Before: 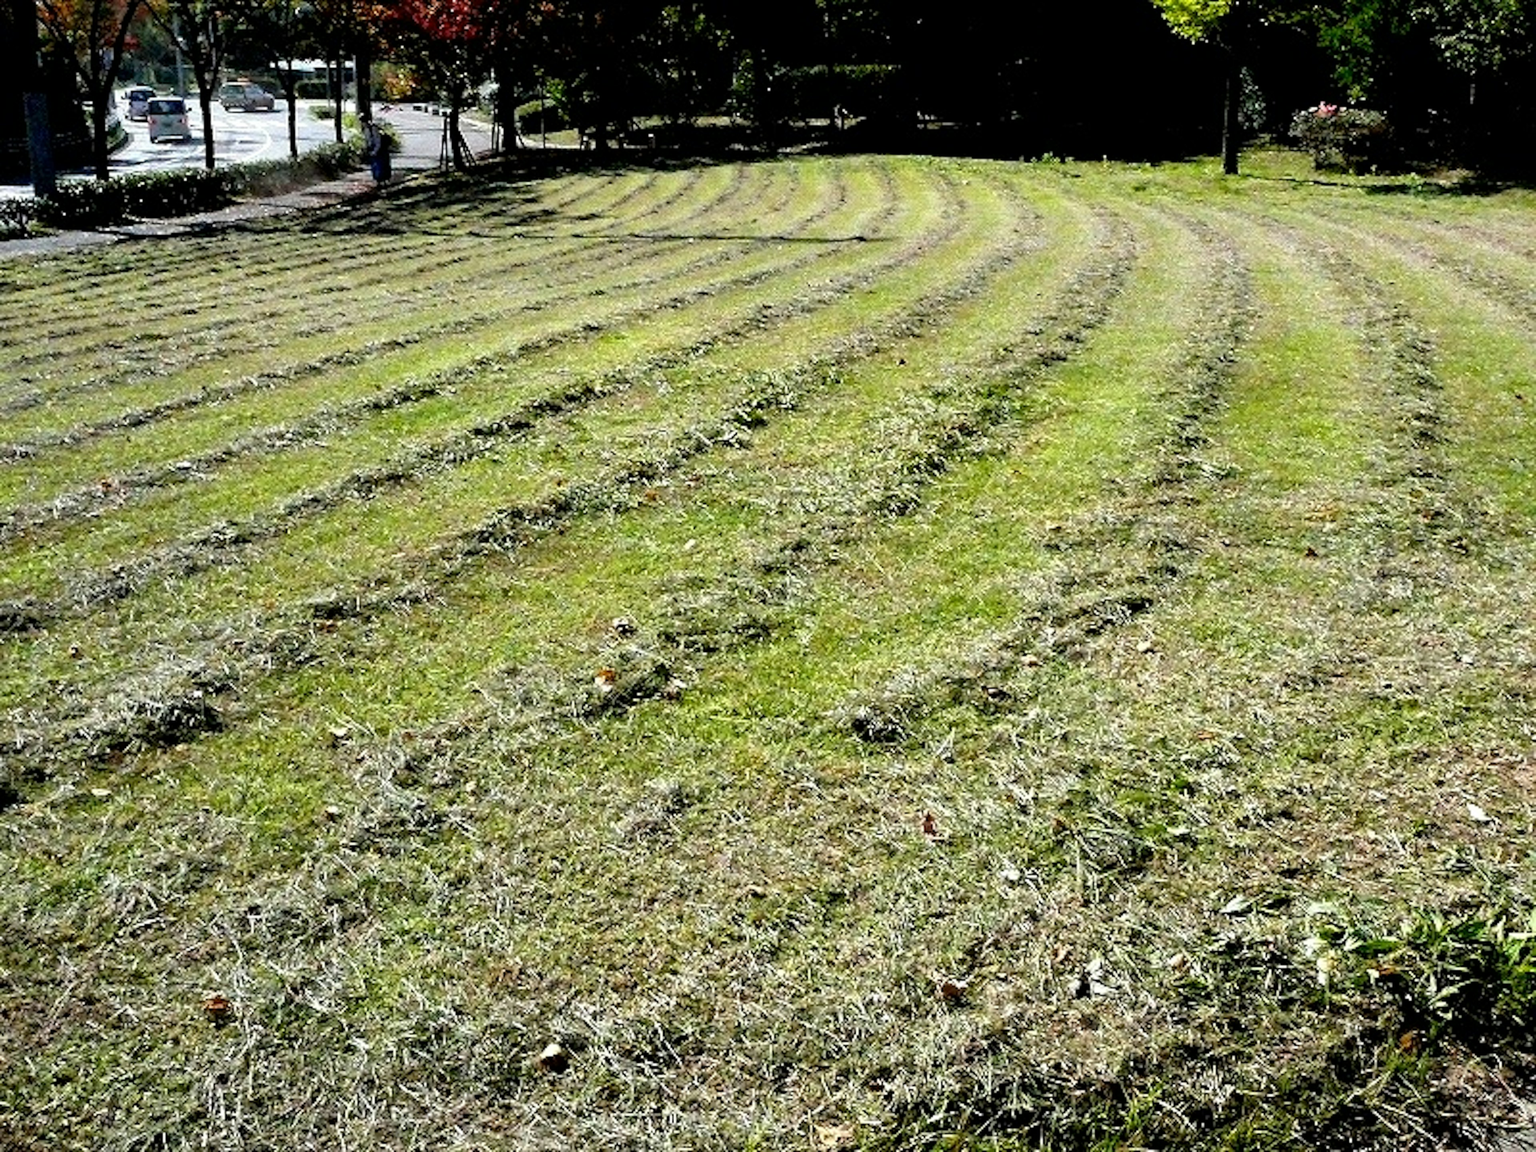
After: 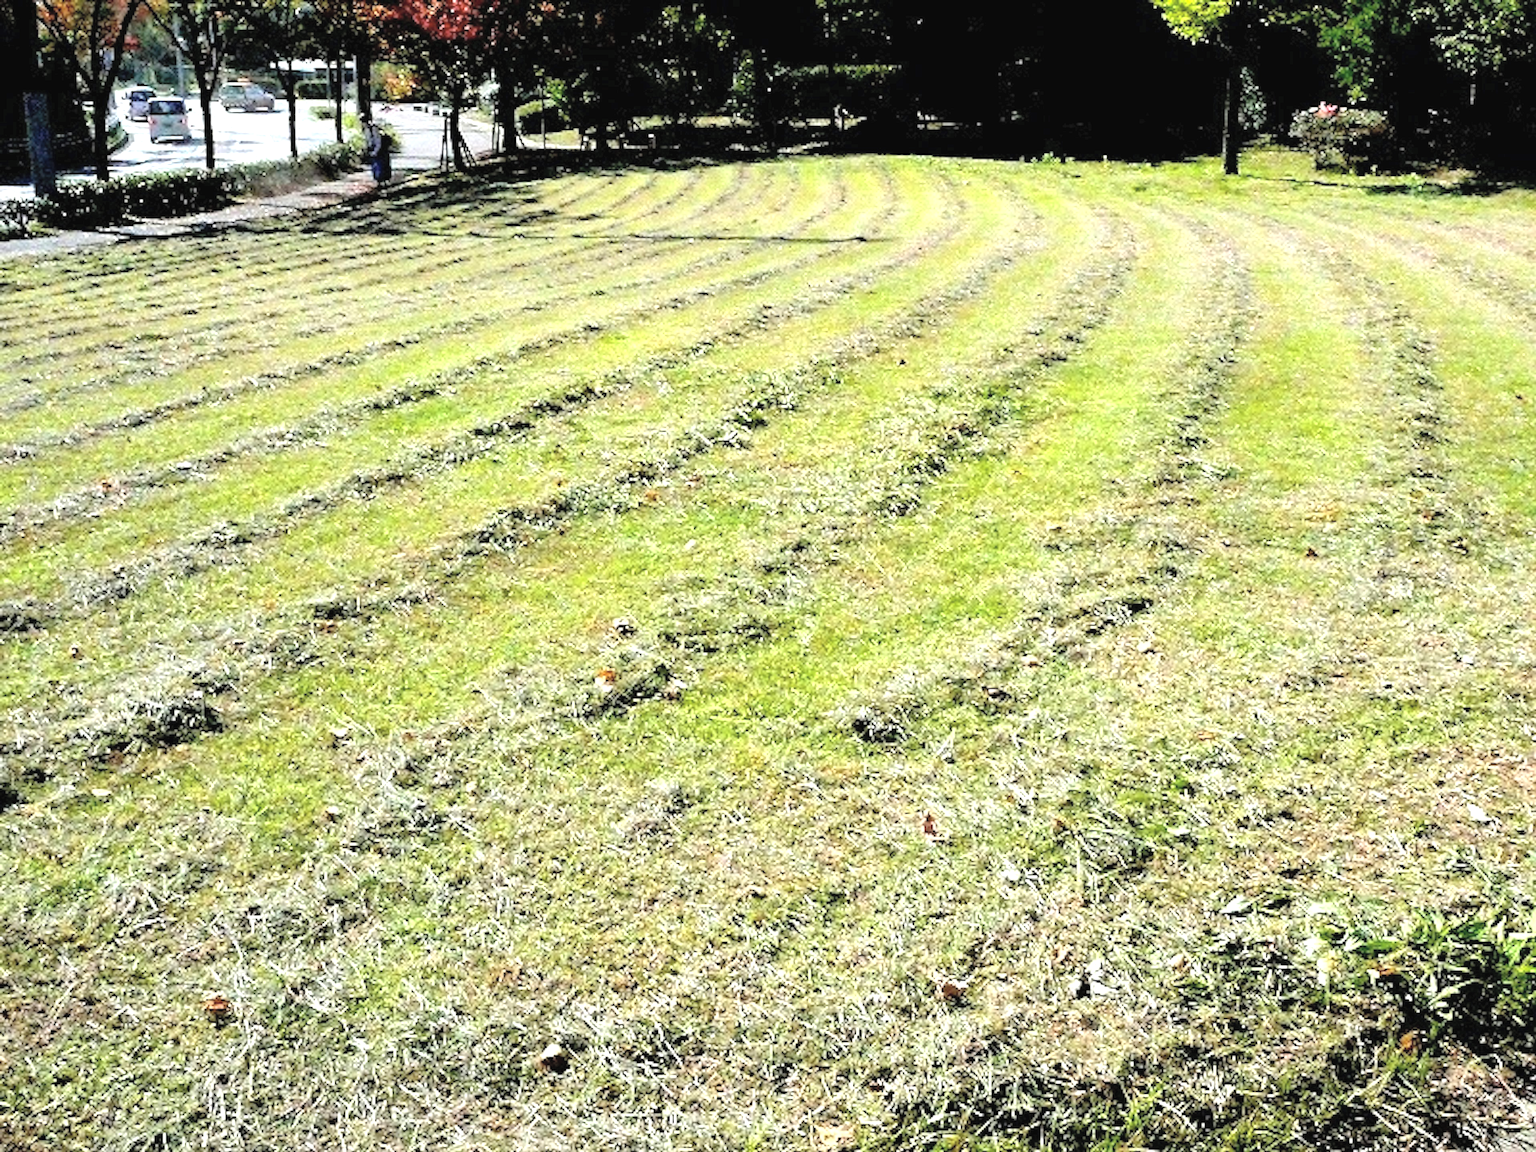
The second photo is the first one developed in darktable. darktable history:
contrast brightness saturation: brightness 0.277
exposure: black level correction 0, exposure 0.693 EV, compensate highlight preservation false
